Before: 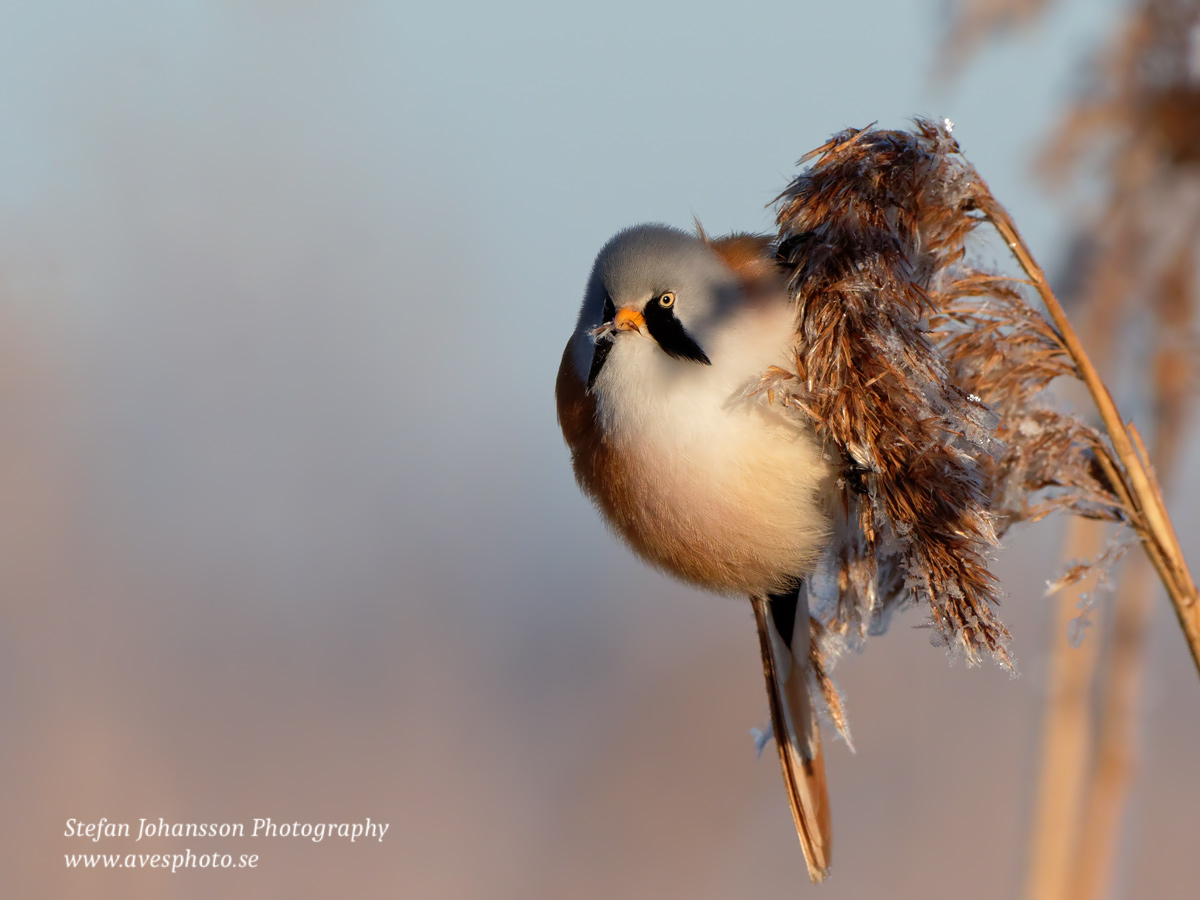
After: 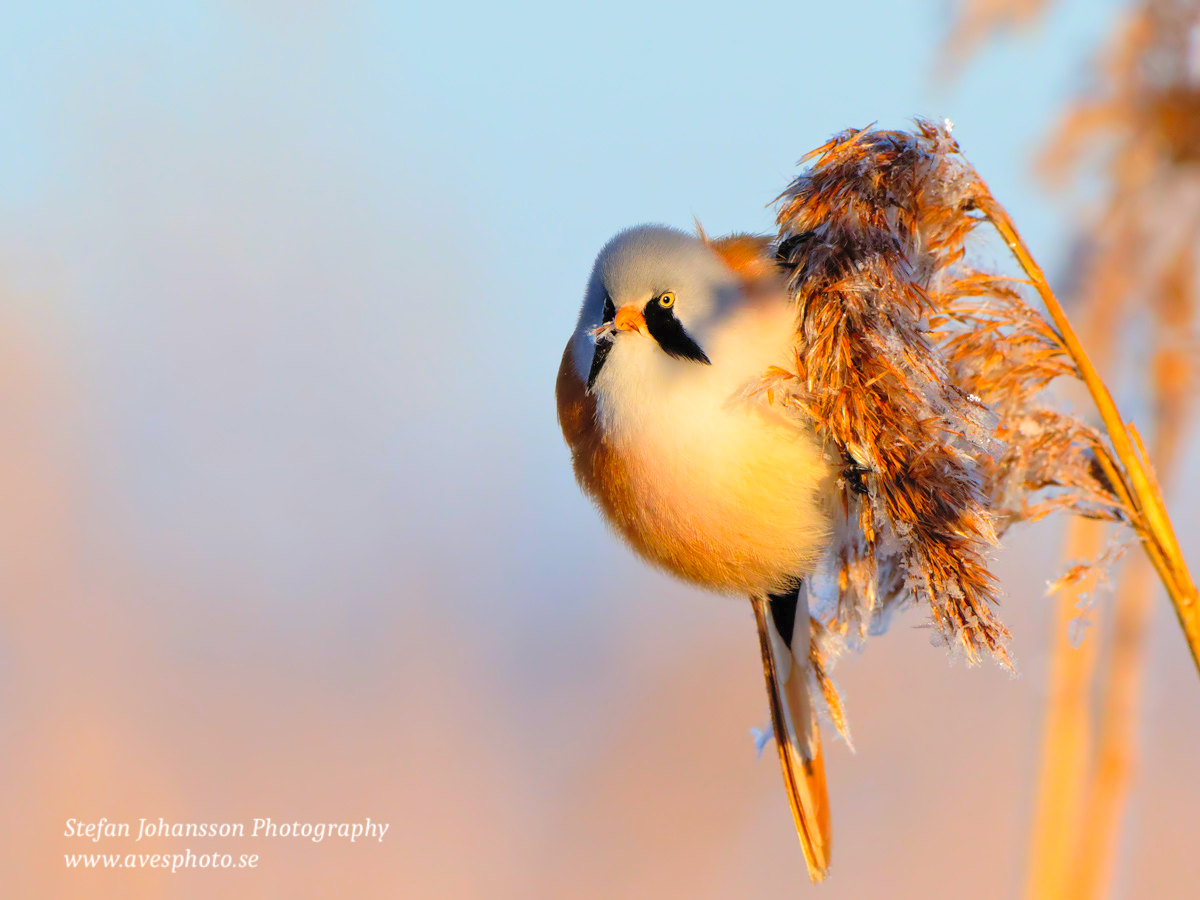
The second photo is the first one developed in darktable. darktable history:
global tonemap: drago (0.7, 100)
tone equalizer: on, module defaults
exposure: black level correction 0, exposure 0.5 EV, compensate exposure bias true, compensate highlight preservation false
color contrast: green-magenta contrast 1.55, blue-yellow contrast 1.83
